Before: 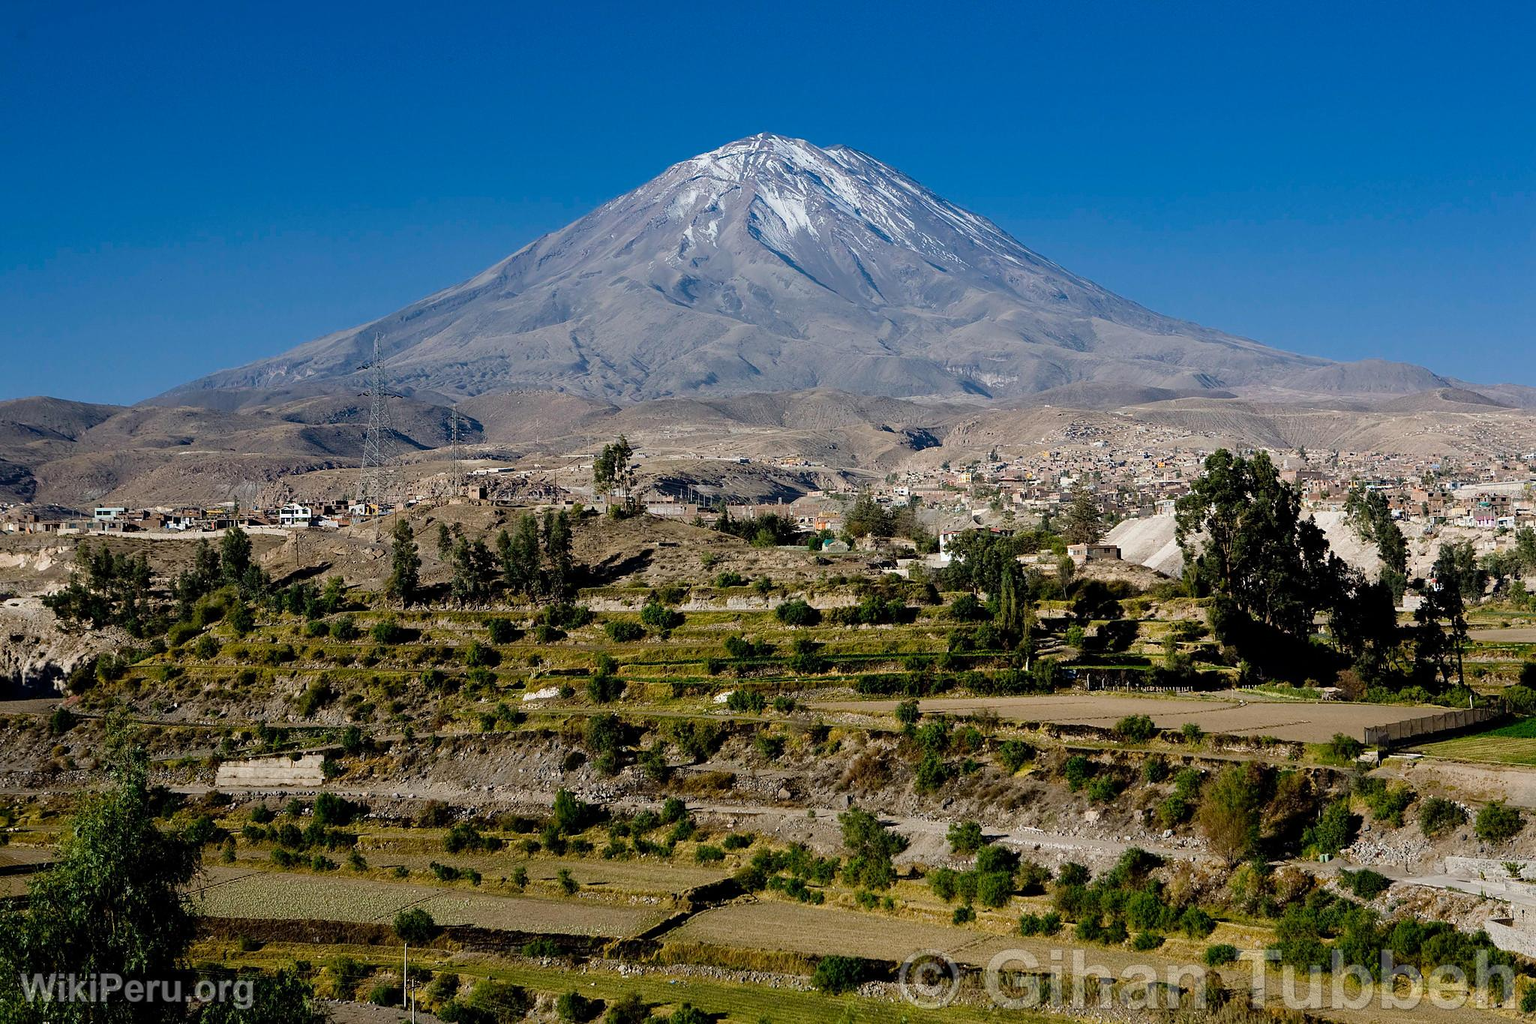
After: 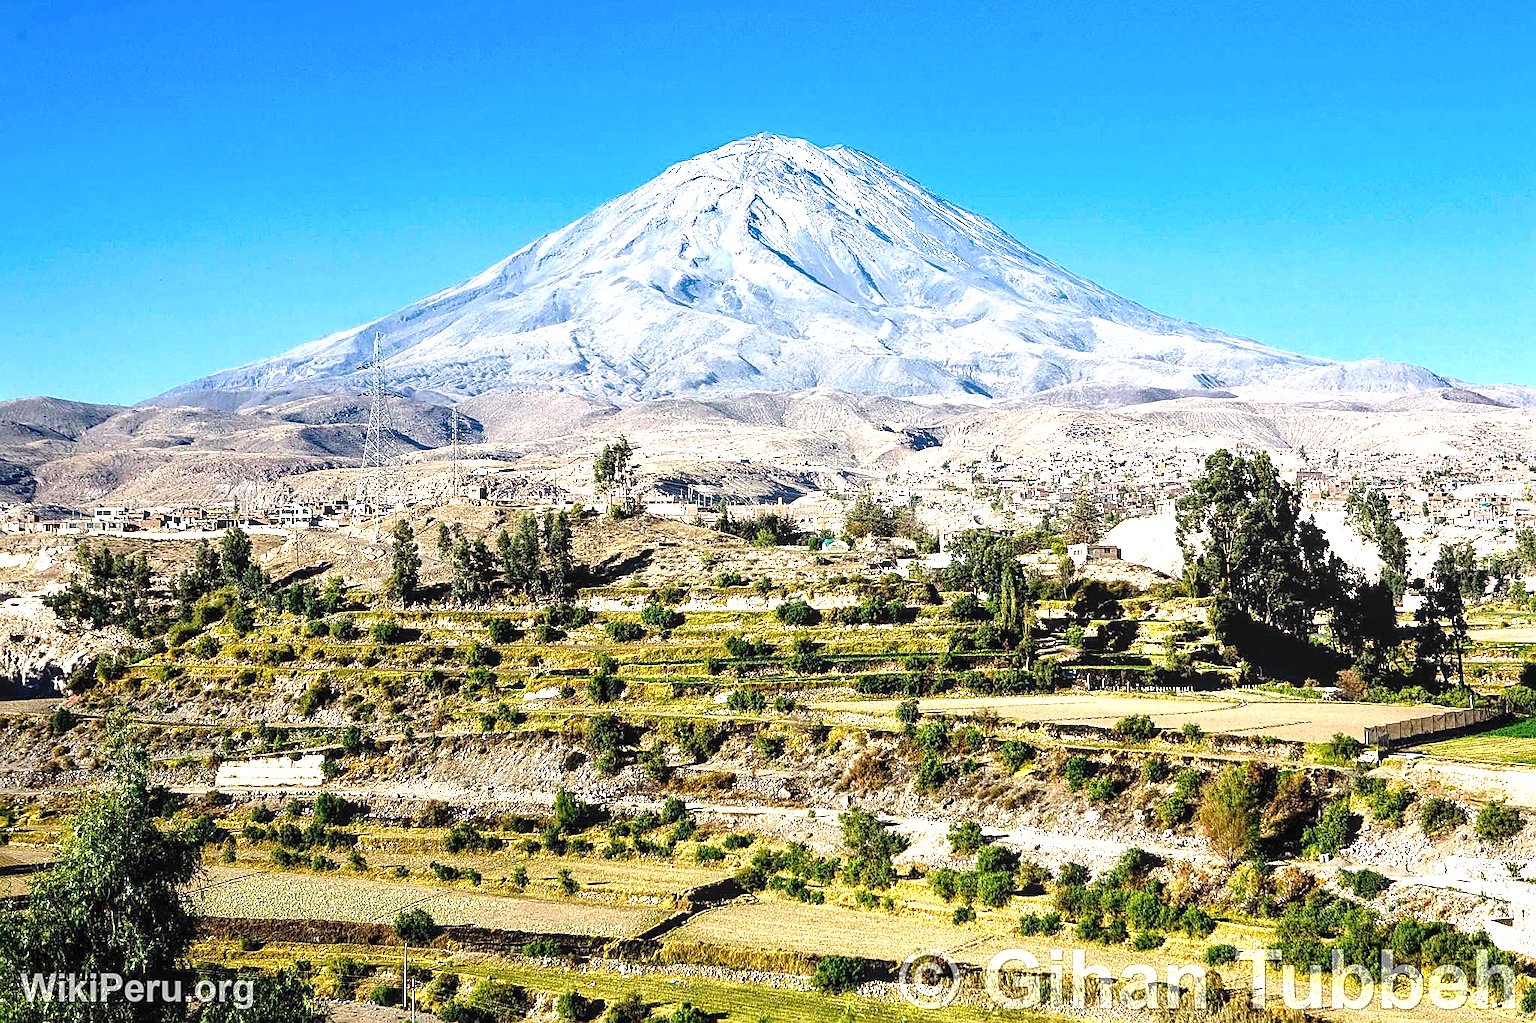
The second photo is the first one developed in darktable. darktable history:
shadows and highlights: radius 46.17, white point adjustment 6.69, compress 80.04%, soften with gaussian
local contrast: detail 130%
sharpen: amount 0.491
exposure: black level correction 0, exposure 1.635 EV, compensate highlight preservation false
tone equalizer: luminance estimator HSV value / RGB max
